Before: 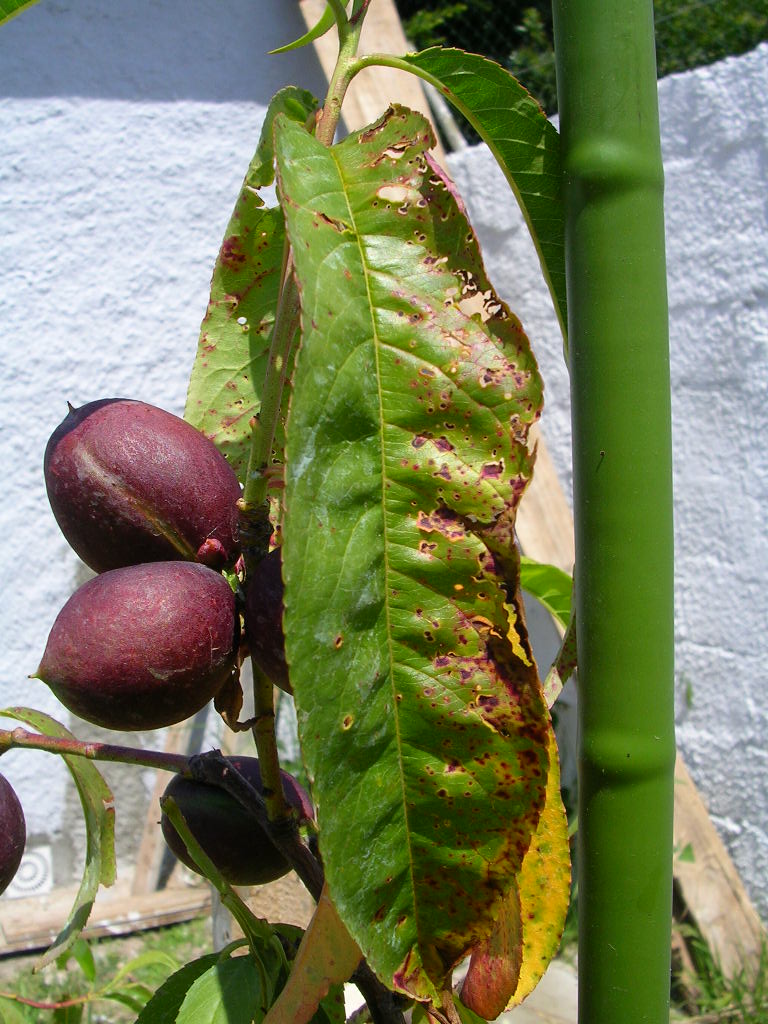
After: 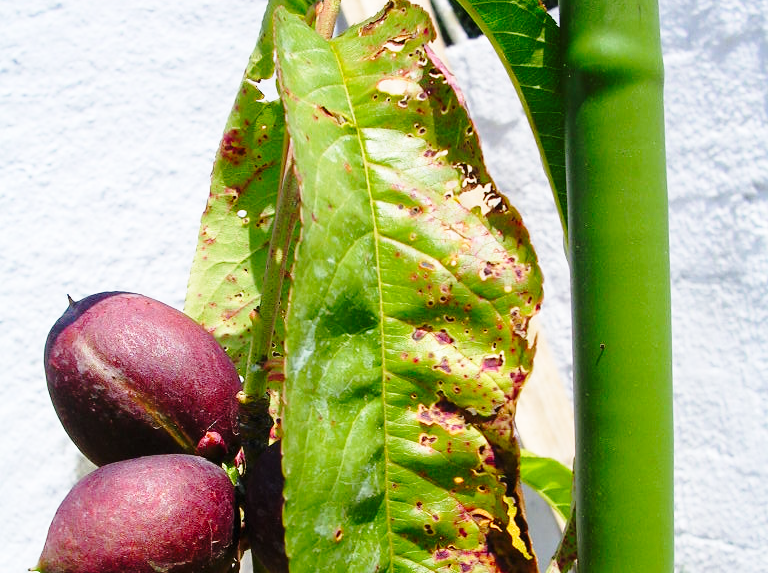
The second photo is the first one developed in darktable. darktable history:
crop and rotate: top 10.536%, bottom 33.455%
base curve: curves: ch0 [(0, 0) (0.028, 0.03) (0.121, 0.232) (0.46, 0.748) (0.859, 0.968) (1, 1)], preserve colors none
